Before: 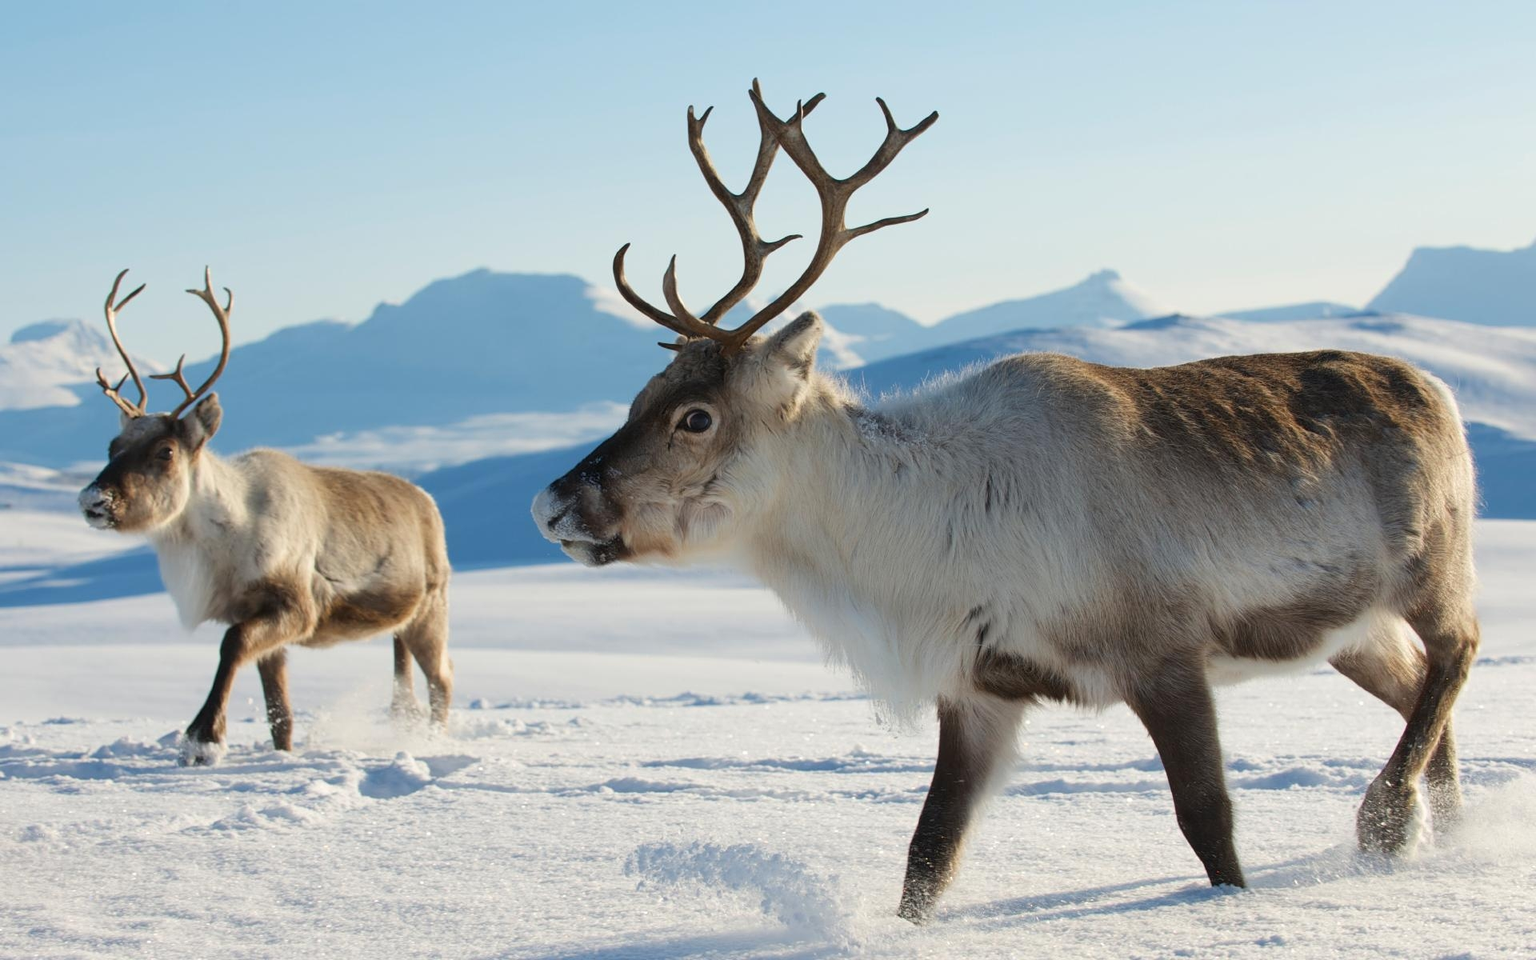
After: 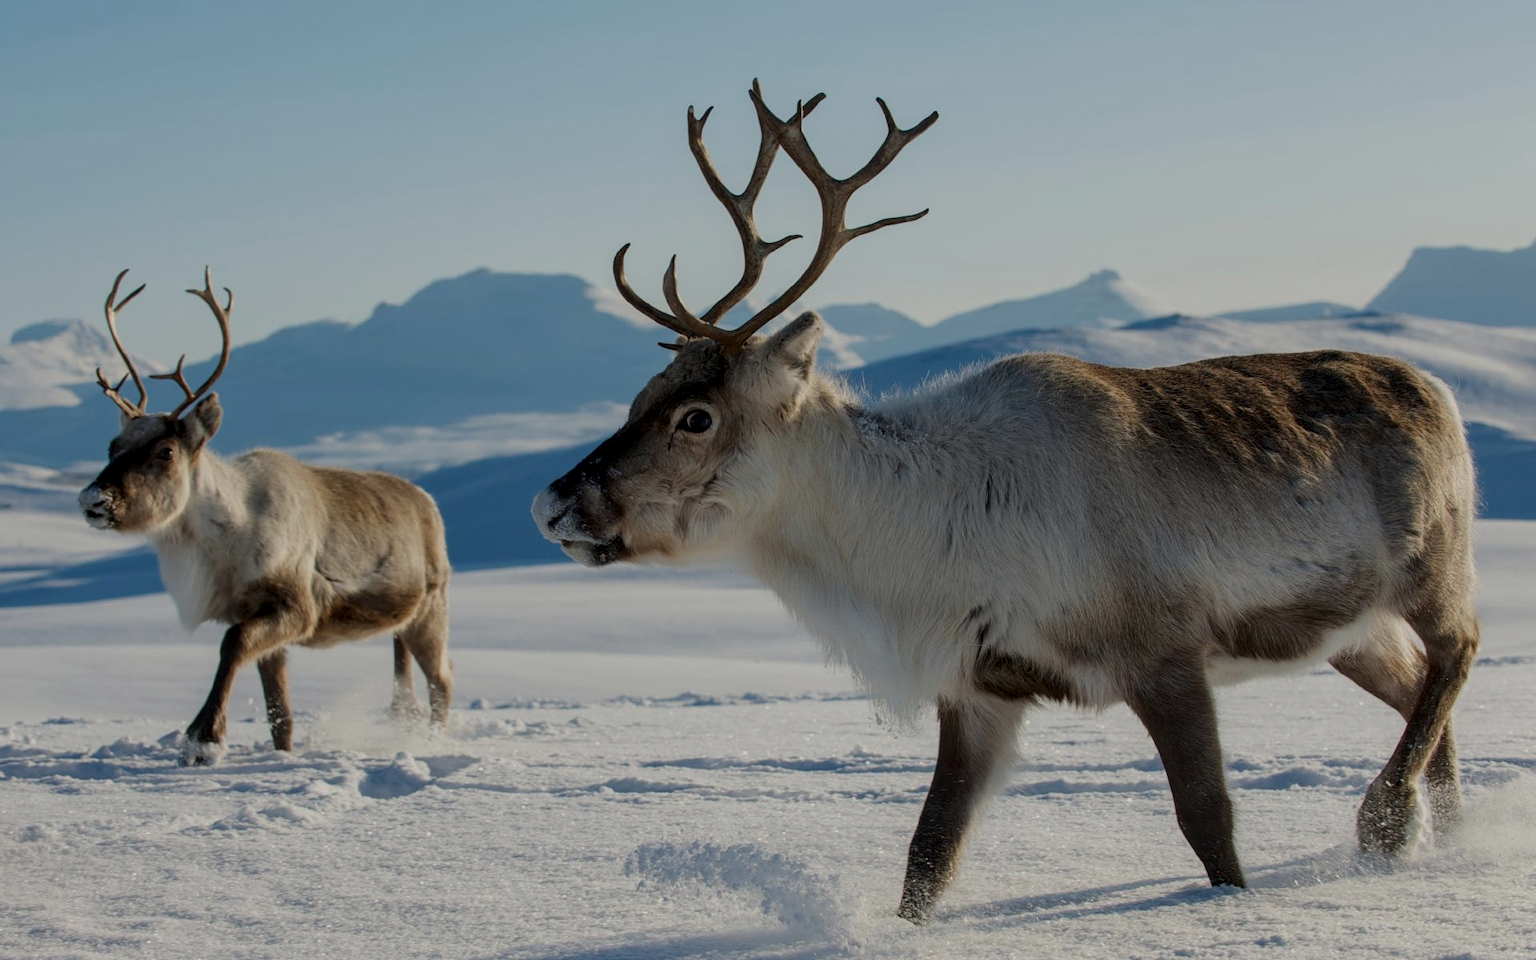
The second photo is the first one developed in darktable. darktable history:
exposure: exposure -0.914 EV, compensate exposure bias true, compensate highlight preservation false
local contrast: detail 130%
